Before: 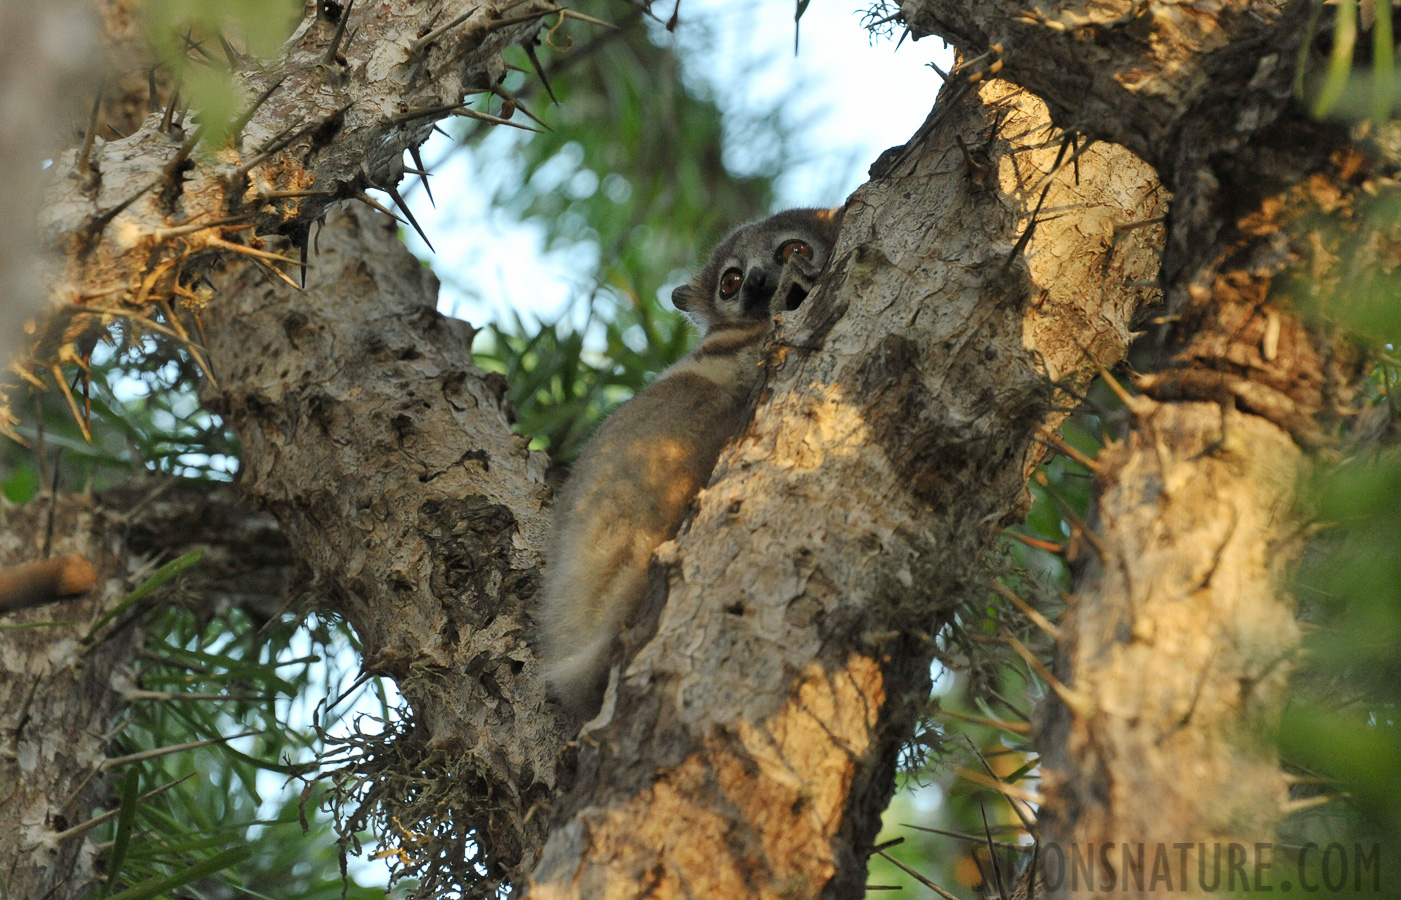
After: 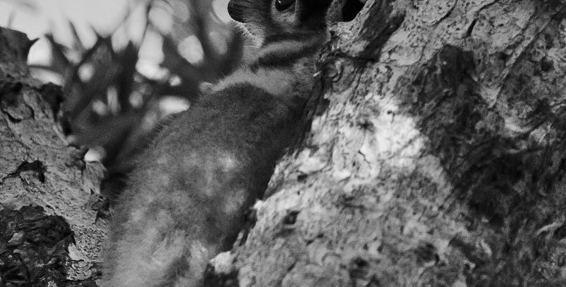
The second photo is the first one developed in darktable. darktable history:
crop: left 31.751%, top 32.172%, right 27.8%, bottom 35.83%
haze removal: compatibility mode true, adaptive false
monochrome: a 0, b 0, size 0.5, highlights 0.57
white balance: red 0.98, blue 1.61
contrast brightness saturation: contrast 0.28
shadows and highlights: soften with gaussian
